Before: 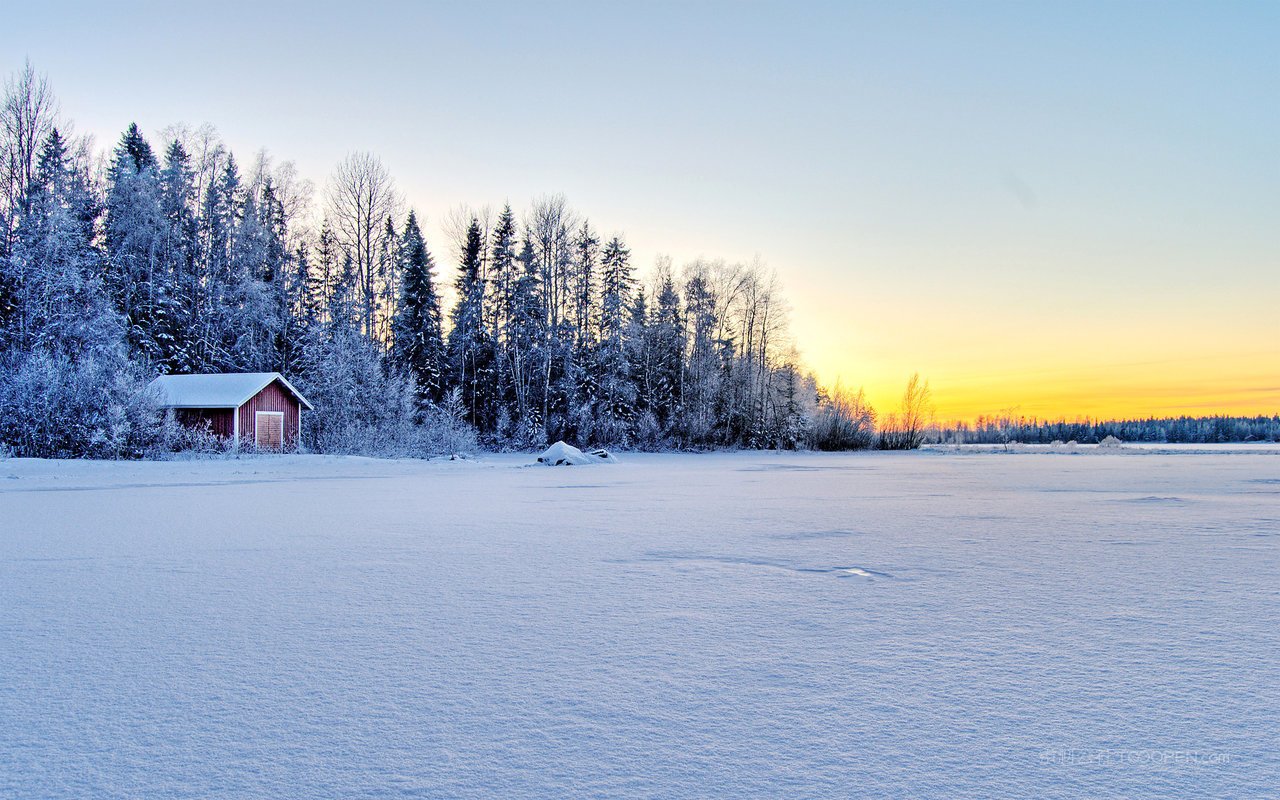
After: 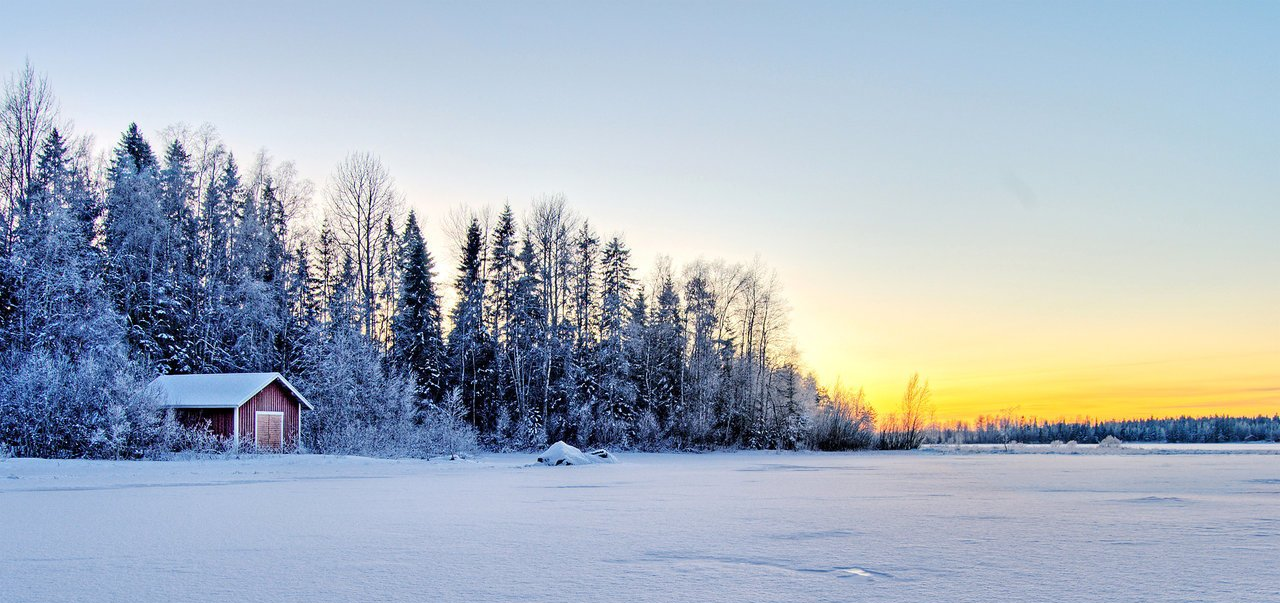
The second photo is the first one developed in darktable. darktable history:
crop: bottom 24.557%
